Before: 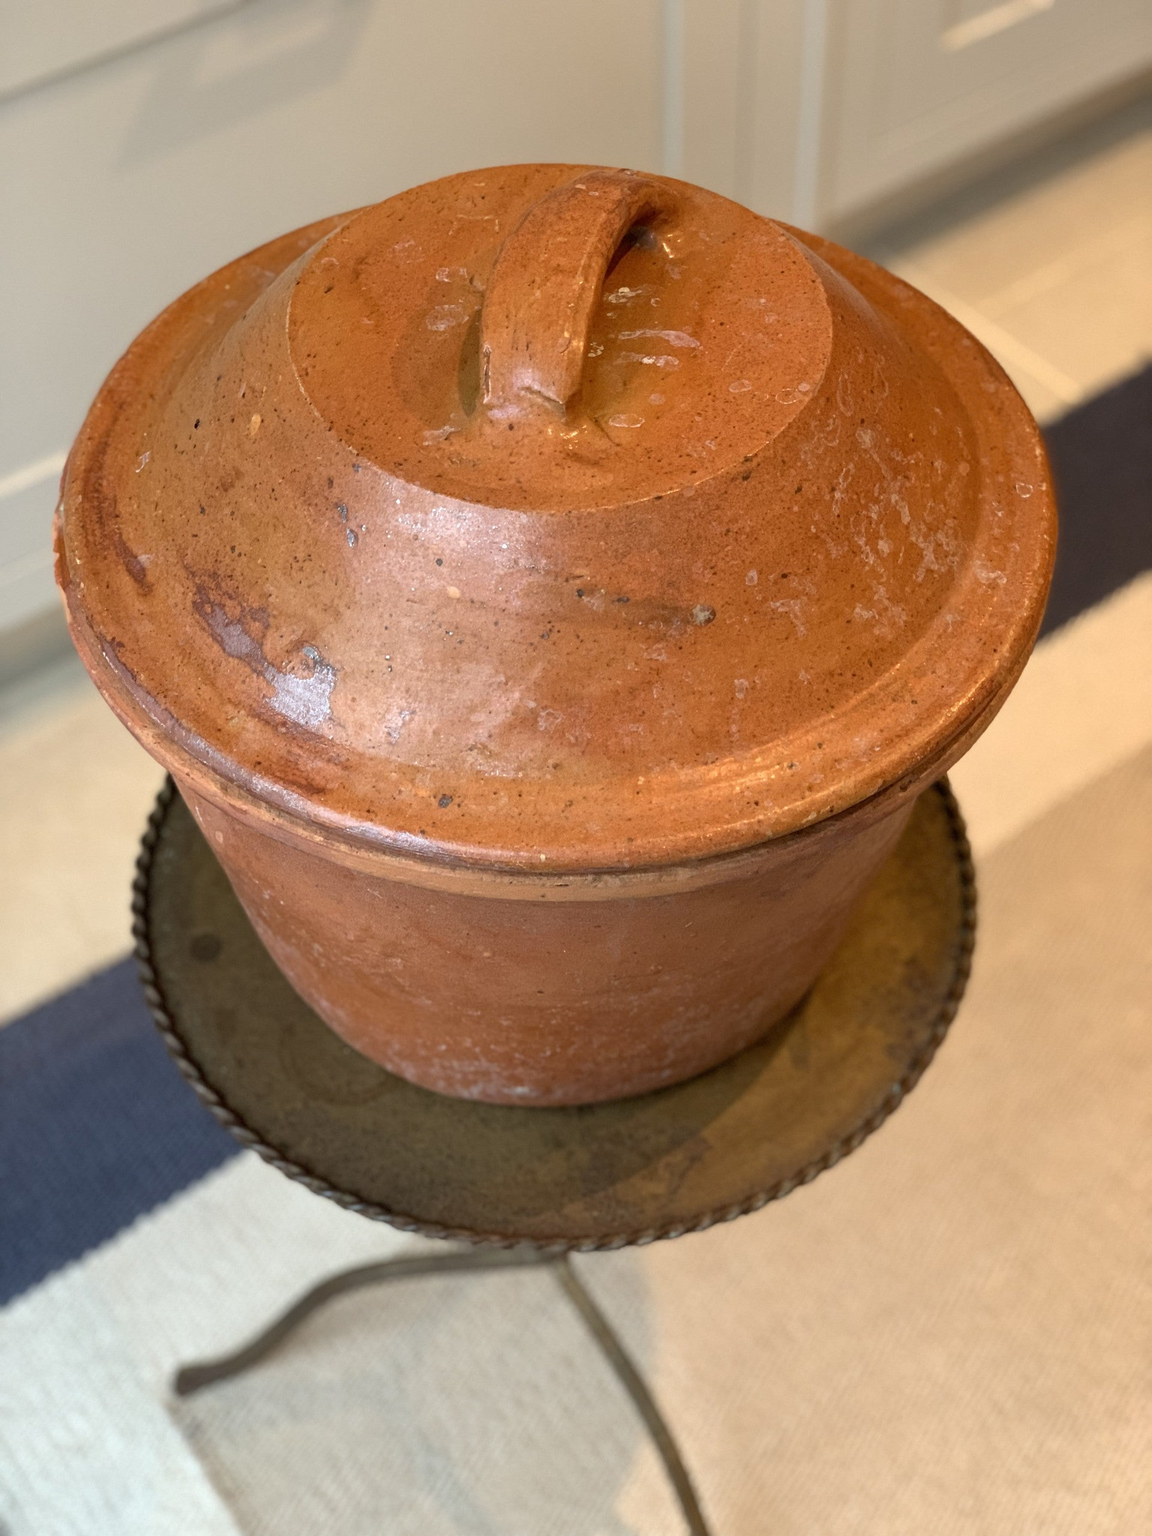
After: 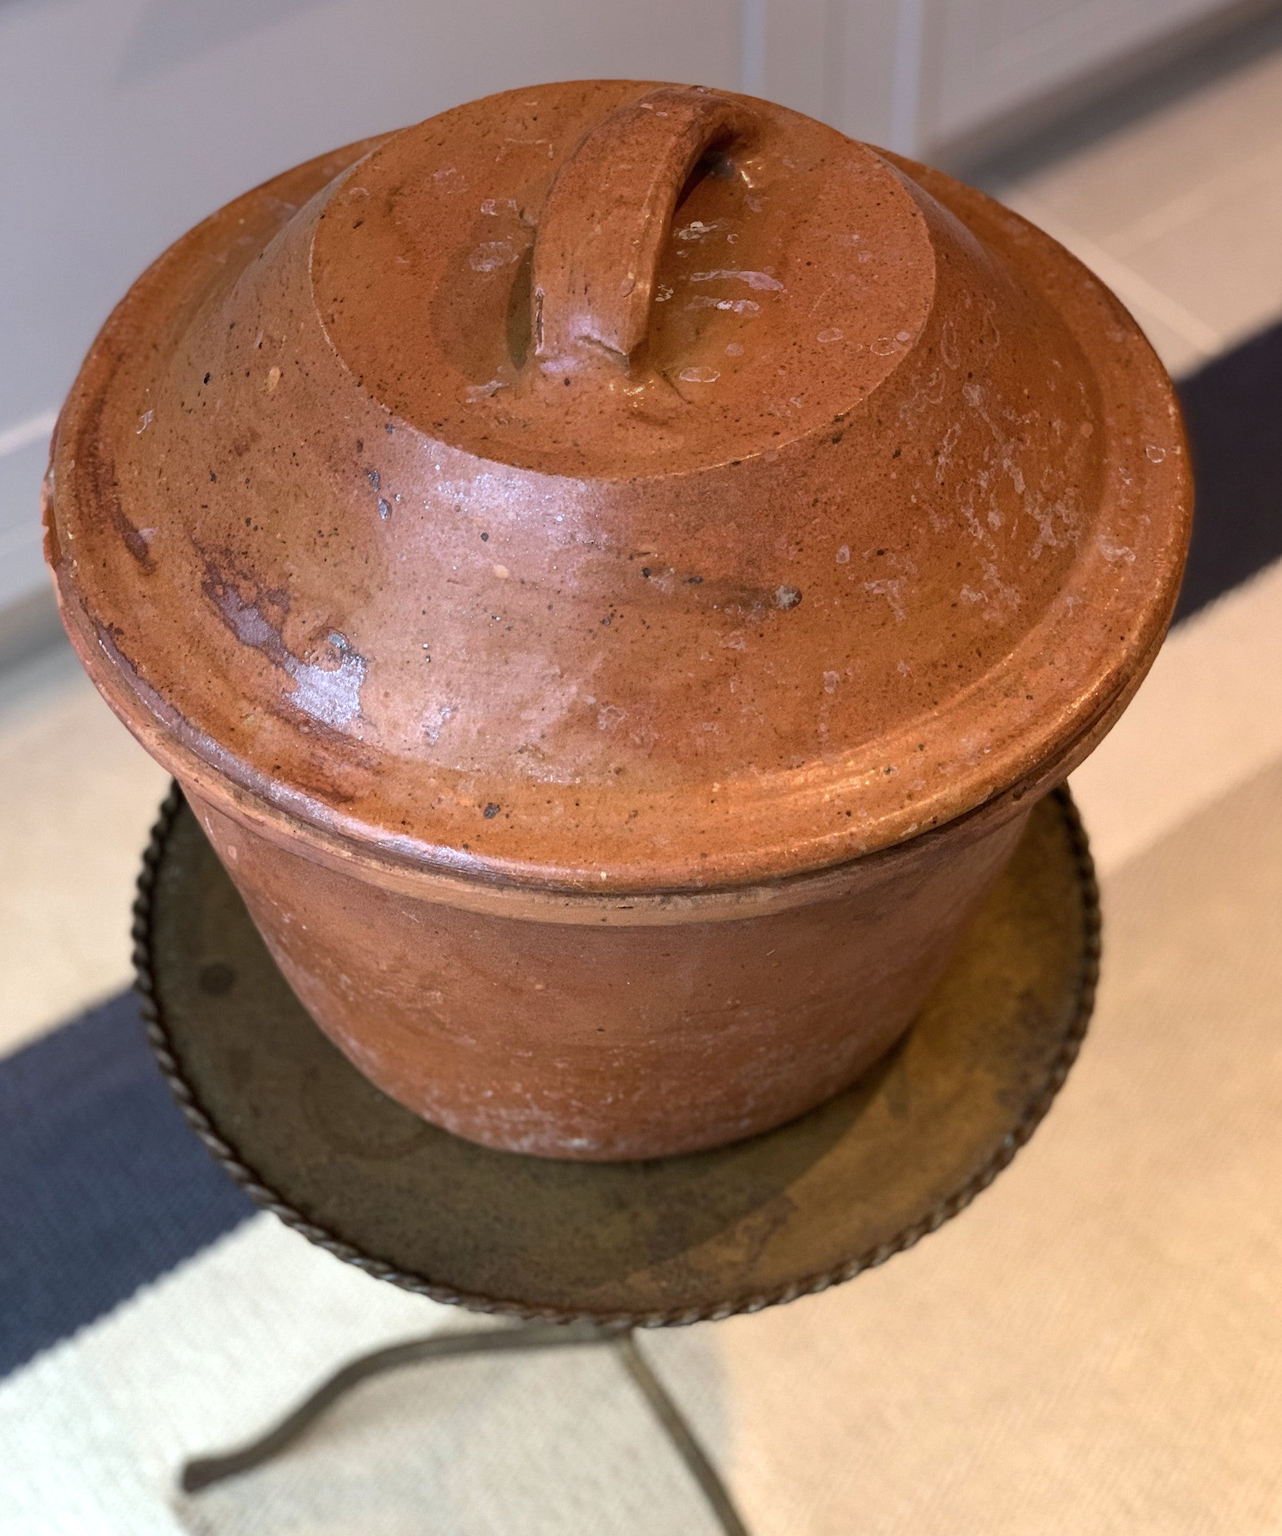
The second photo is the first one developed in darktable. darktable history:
crop: left 1.507%, top 6.147%, right 1.379%, bottom 6.637%
graduated density: hue 238.83°, saturation 50%
tone equalizer: -8 EV -0.417 EV, -7 EV -0.389 EV, -6 EV -0.333 EV, -5 EV -0.222 EV, -3 EV 0.222 EV, -2 EV 0.333 EV, -1 EV 0.389 EV, +0 EV 0.417 EV, edges refinement/feathering 500, mask exposure compensation -1.57 EV, preserve details no
